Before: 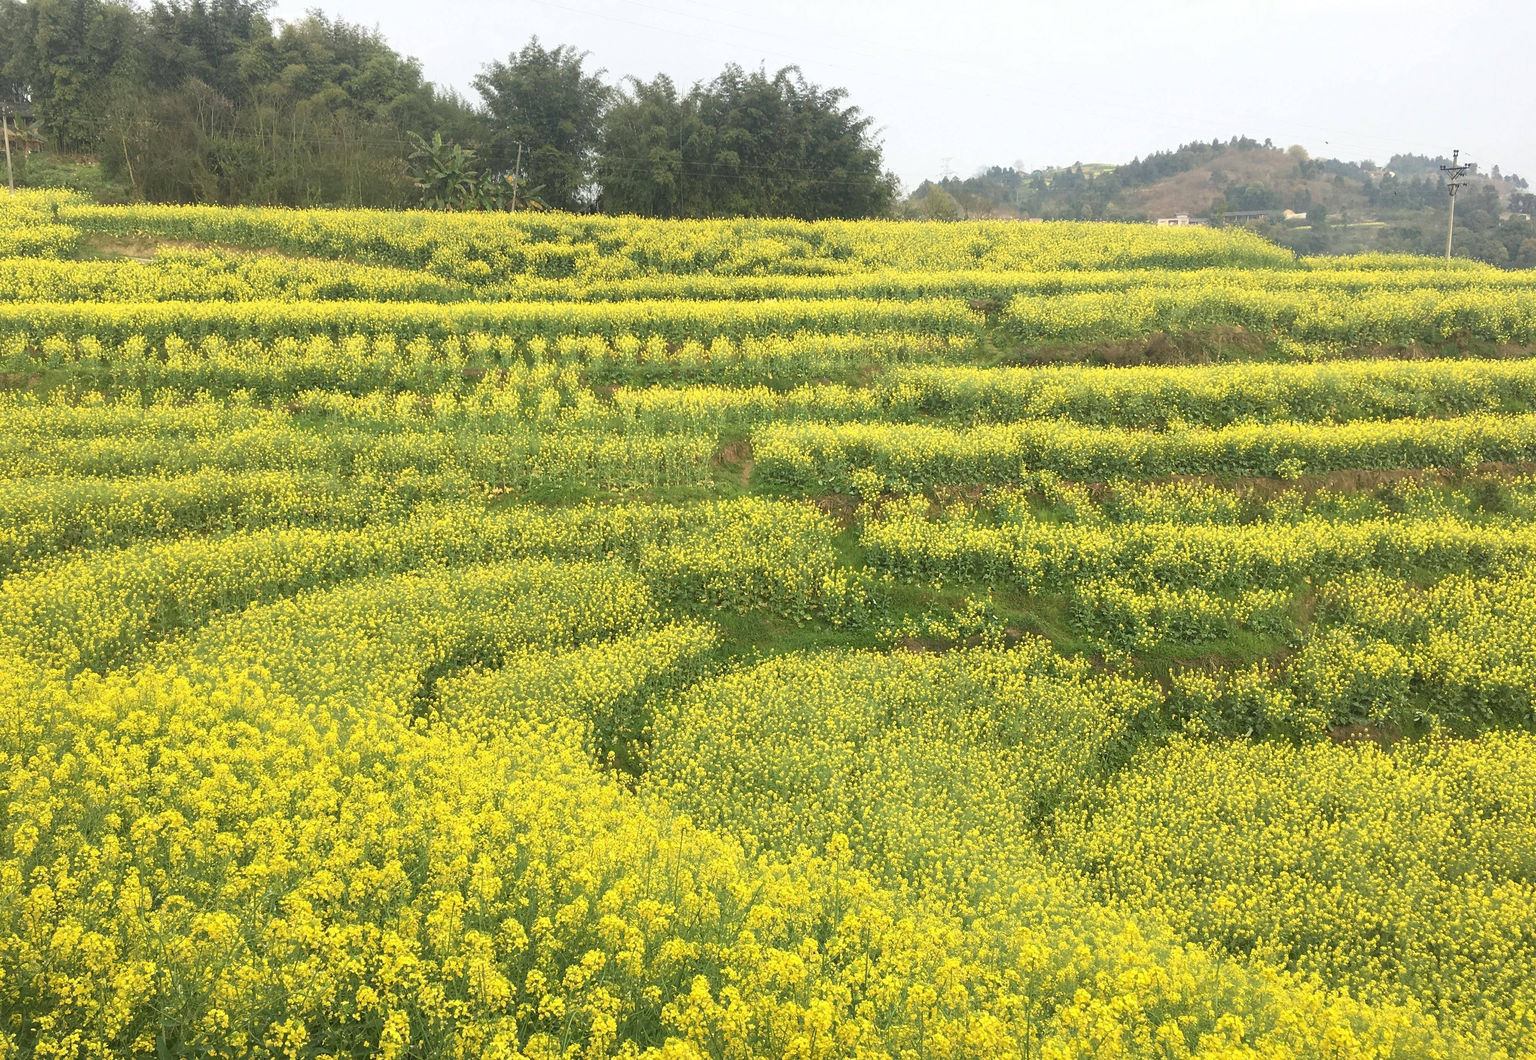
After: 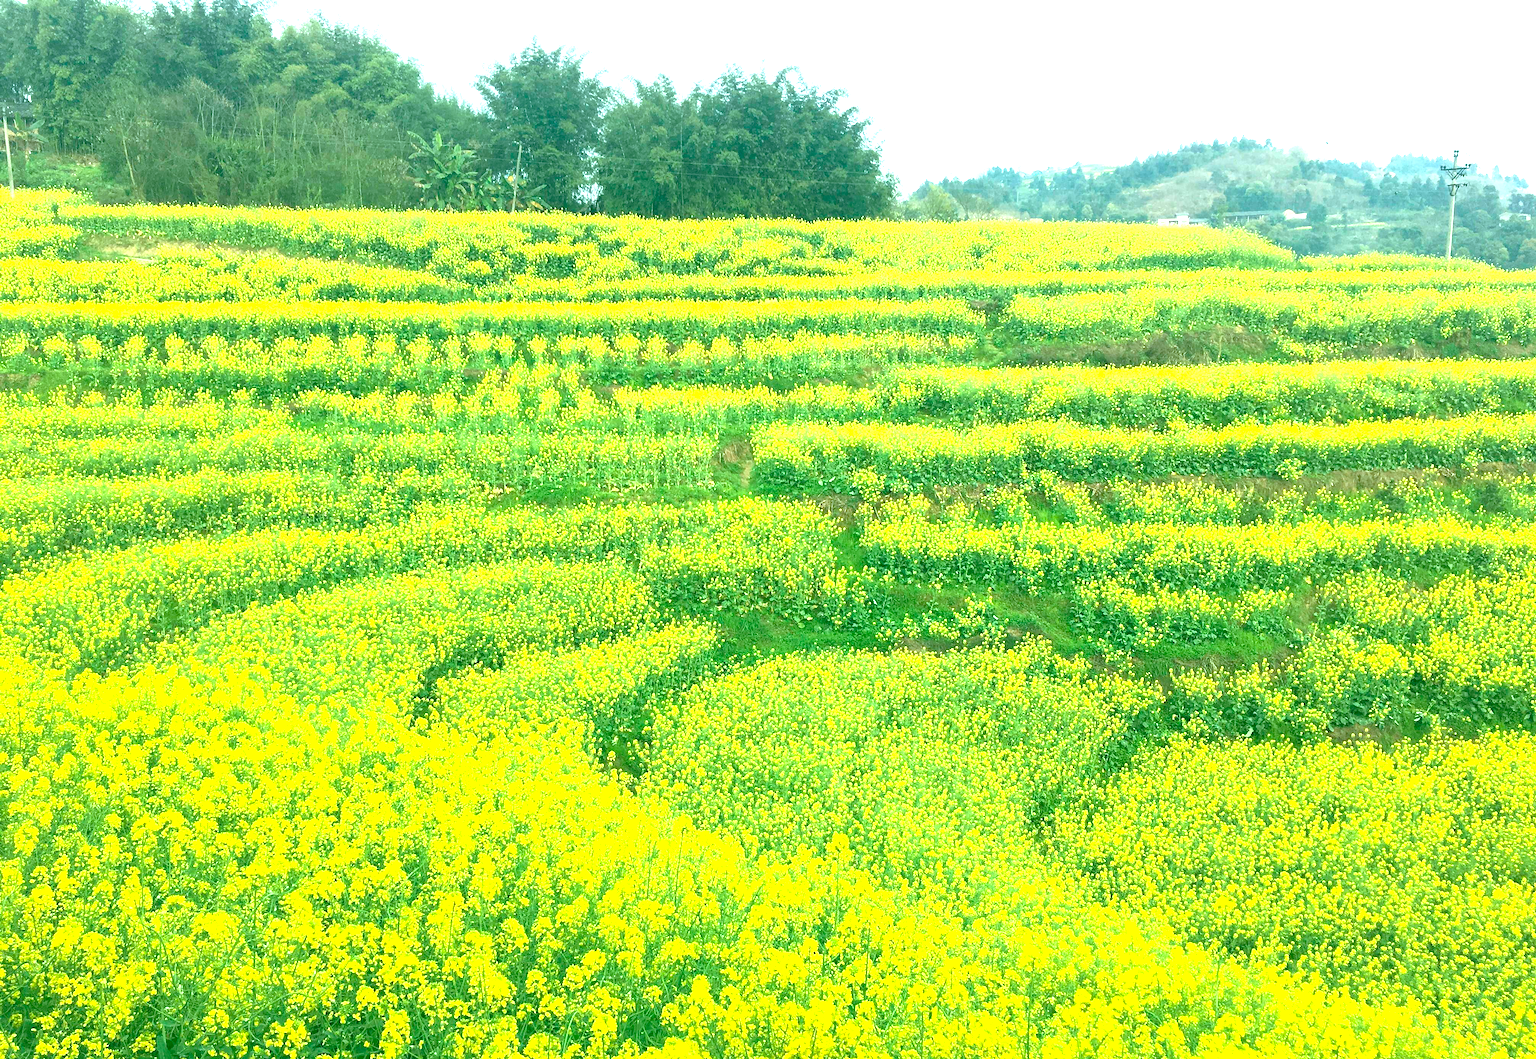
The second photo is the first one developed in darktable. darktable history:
color balance rgb: shadows lift › chroma 11.71%, shadows lift › hue 133.46°, power › chroma 2.15%, power › hue 166.83°, highlights gain › chroma 4%, highlights gain › hue 200.2°, perceptual saturation grading › global saturation 18.05%
shadows and highlights: shadows 25, highlights -25
exposure: exposure 1.25 EV, compensate exposure bias true, compensate highlight preservation false
